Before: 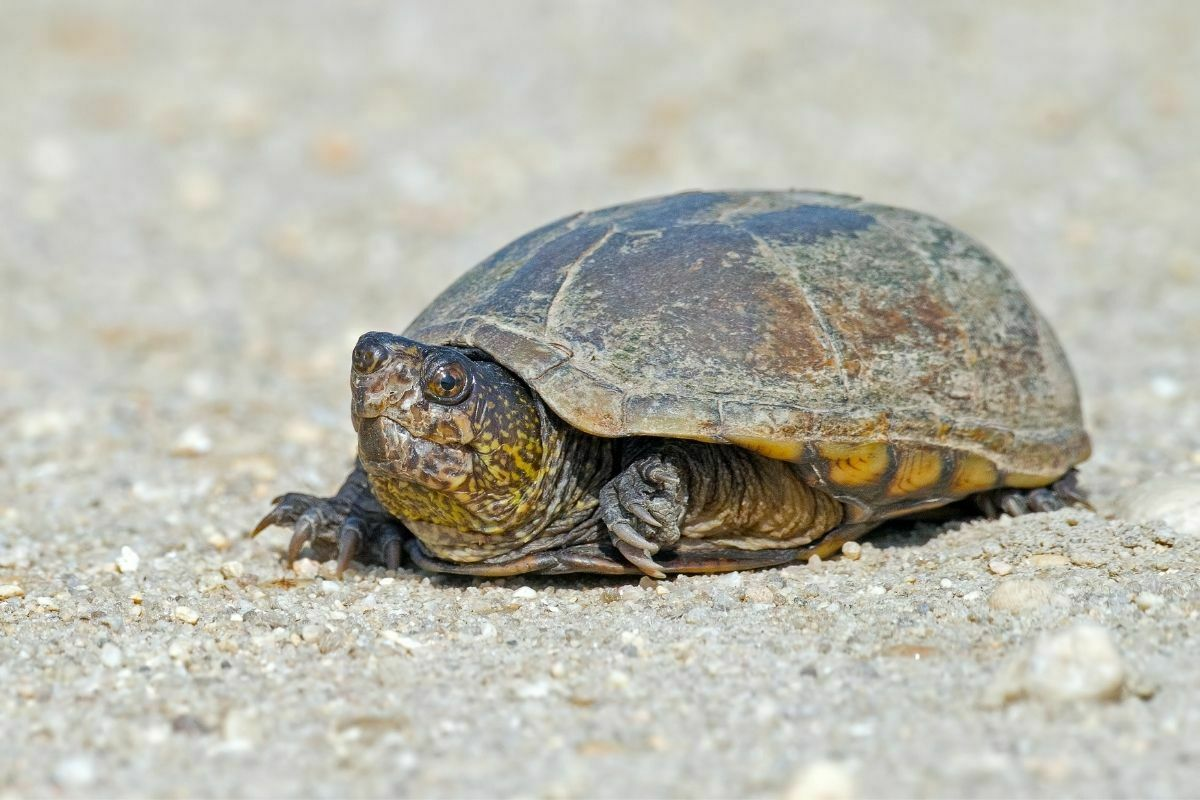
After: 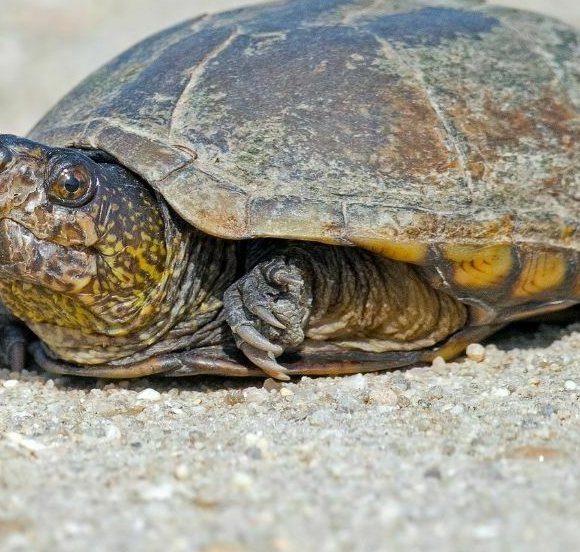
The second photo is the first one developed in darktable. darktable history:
crop: left 31.405%, top 24.767%, right 20.241%, bottom 6.232%
